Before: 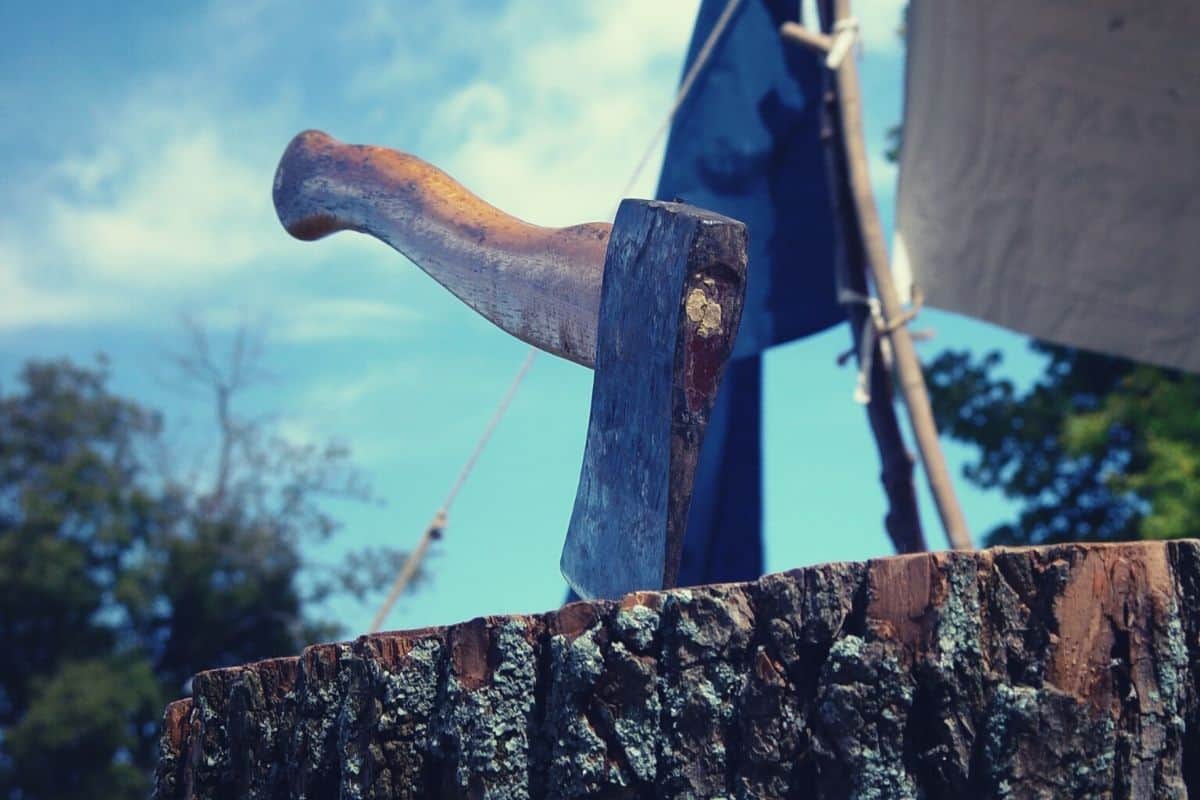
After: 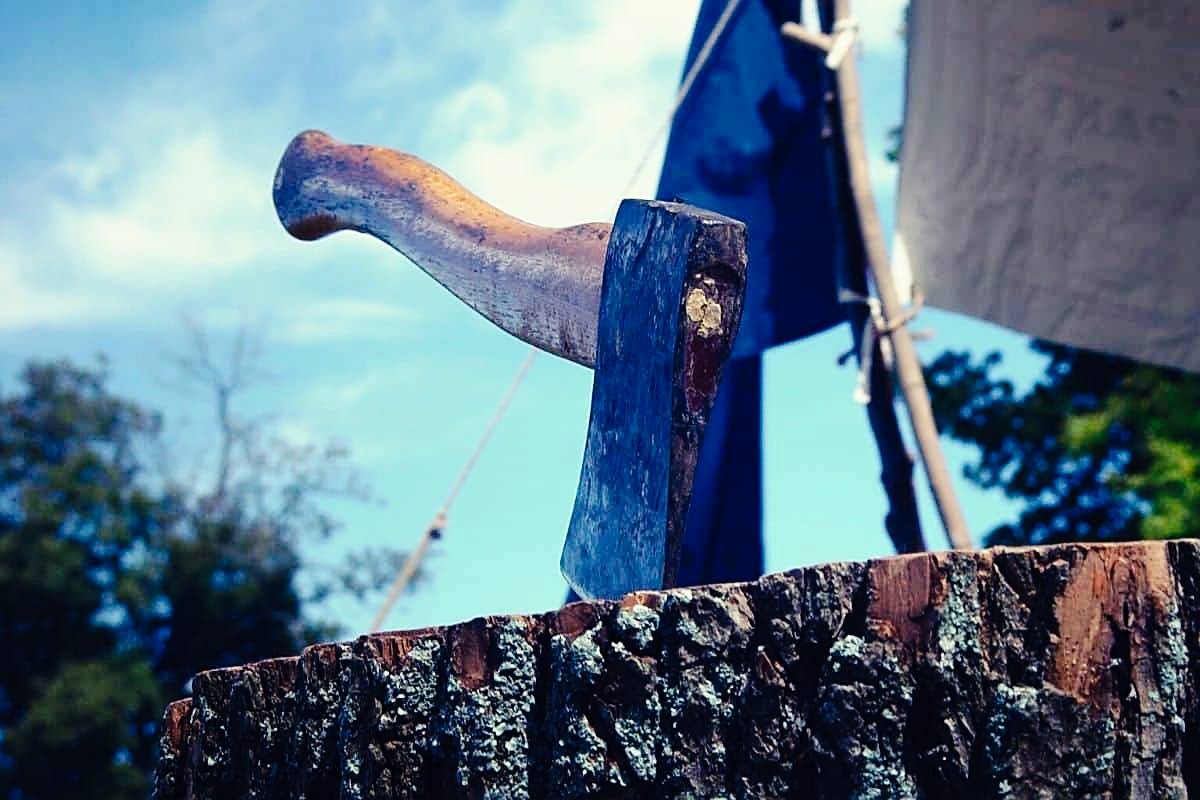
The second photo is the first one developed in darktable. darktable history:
tone curve: curves: ch0 [(0, 0) (0.003, 0.003) (0.011, 0.005) (0.025, 0.008) (0.044, 0.012) (0.069, 0.02) (0.1, 0.031) (0.136, 0.047) (0.177, 0.088) (0.224, 0.141) (0.277, 0.222) (0.335, 0.32) (0.399, 0.422) (0.468, 0.523) (0.543, 0.621) (0.623, 0.715) (0.709, 0.796) (0.801, 0.88) (0.898, 0.962) (1, 1)], preserve colors none
sharpen: on, module defaults
